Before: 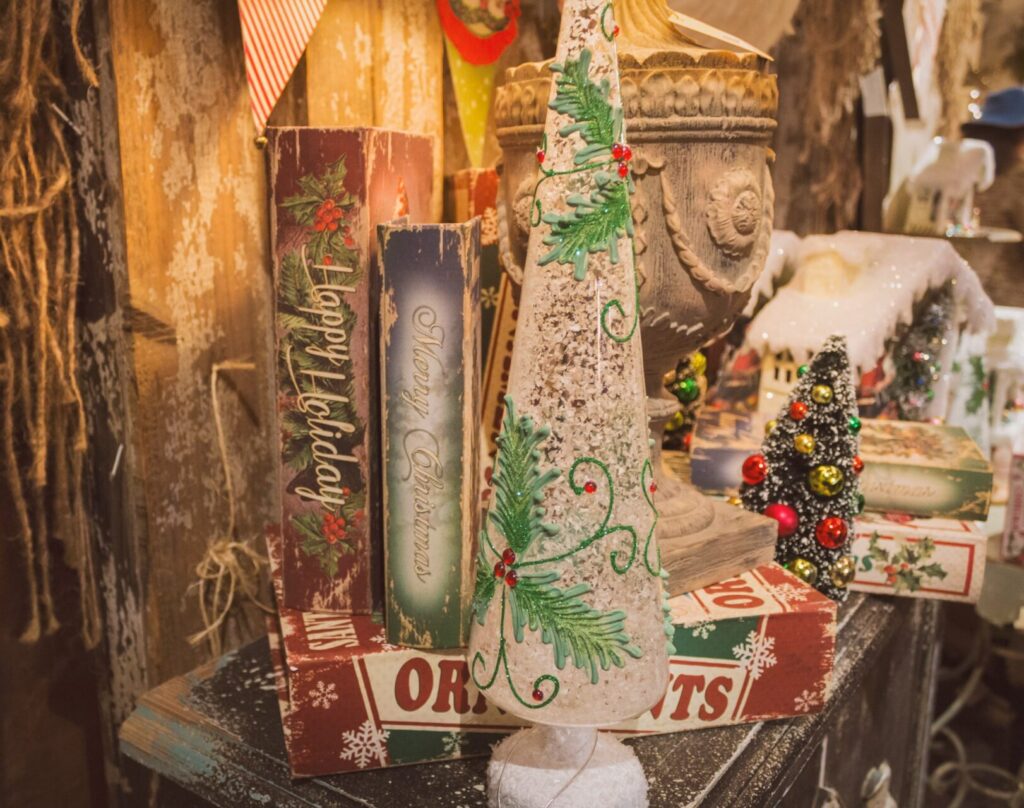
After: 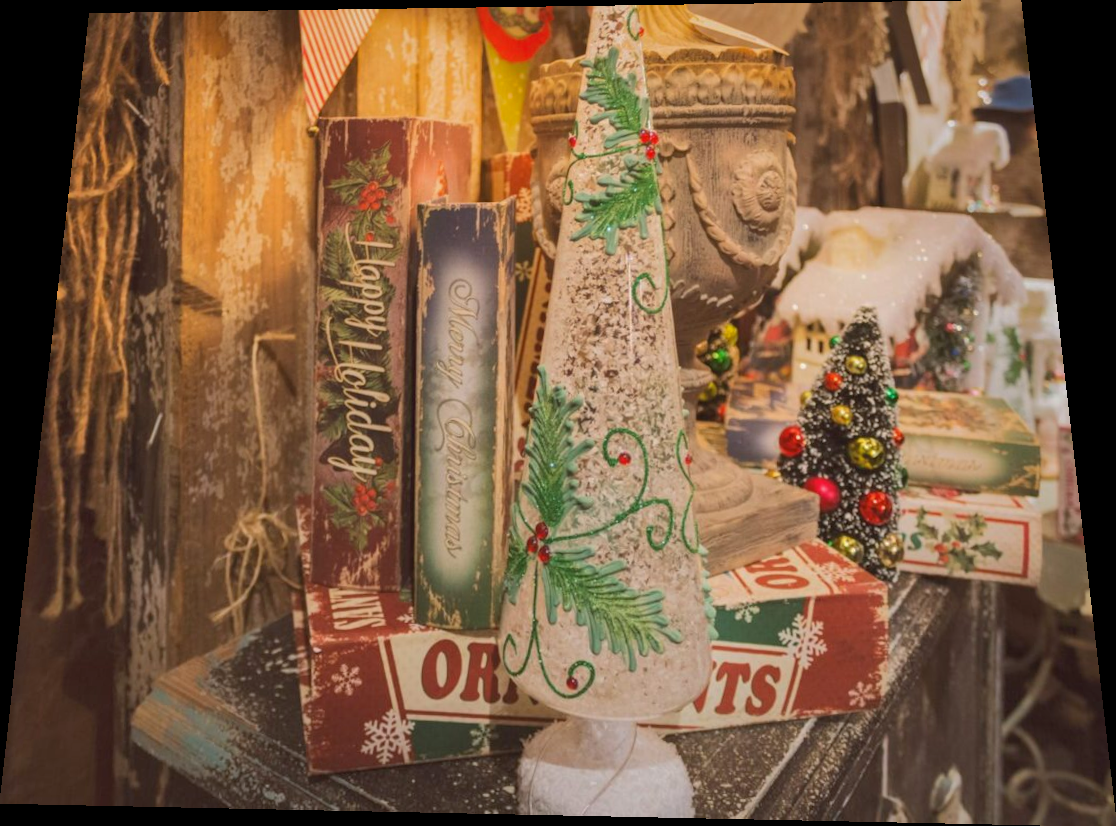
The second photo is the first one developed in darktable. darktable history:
rotate and perspective: rotation 0.128°, lens shift (vertical) -0.181, lens shift (horizontal) -0.044, shear 0.001, automatic cropping off
shadows and highlights: shadows 40, highlights -60
